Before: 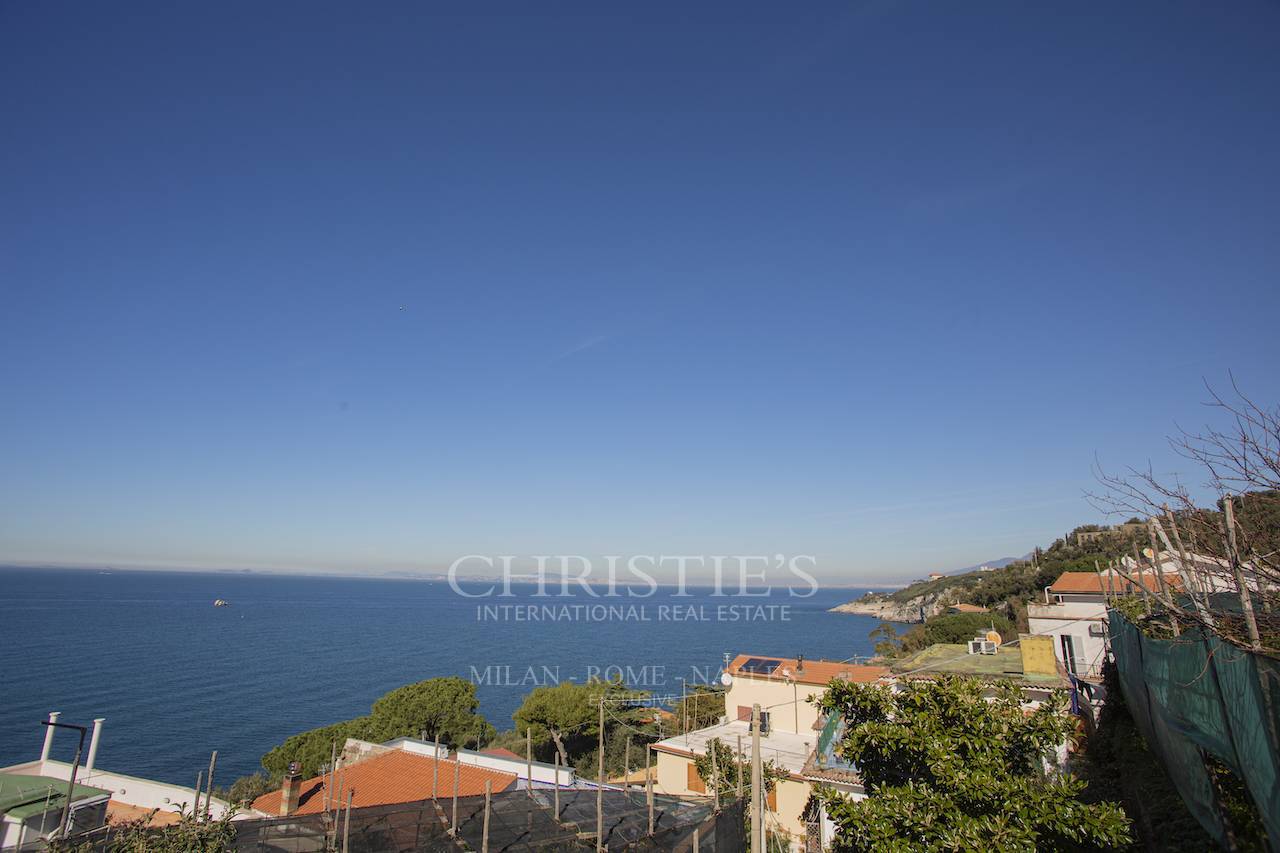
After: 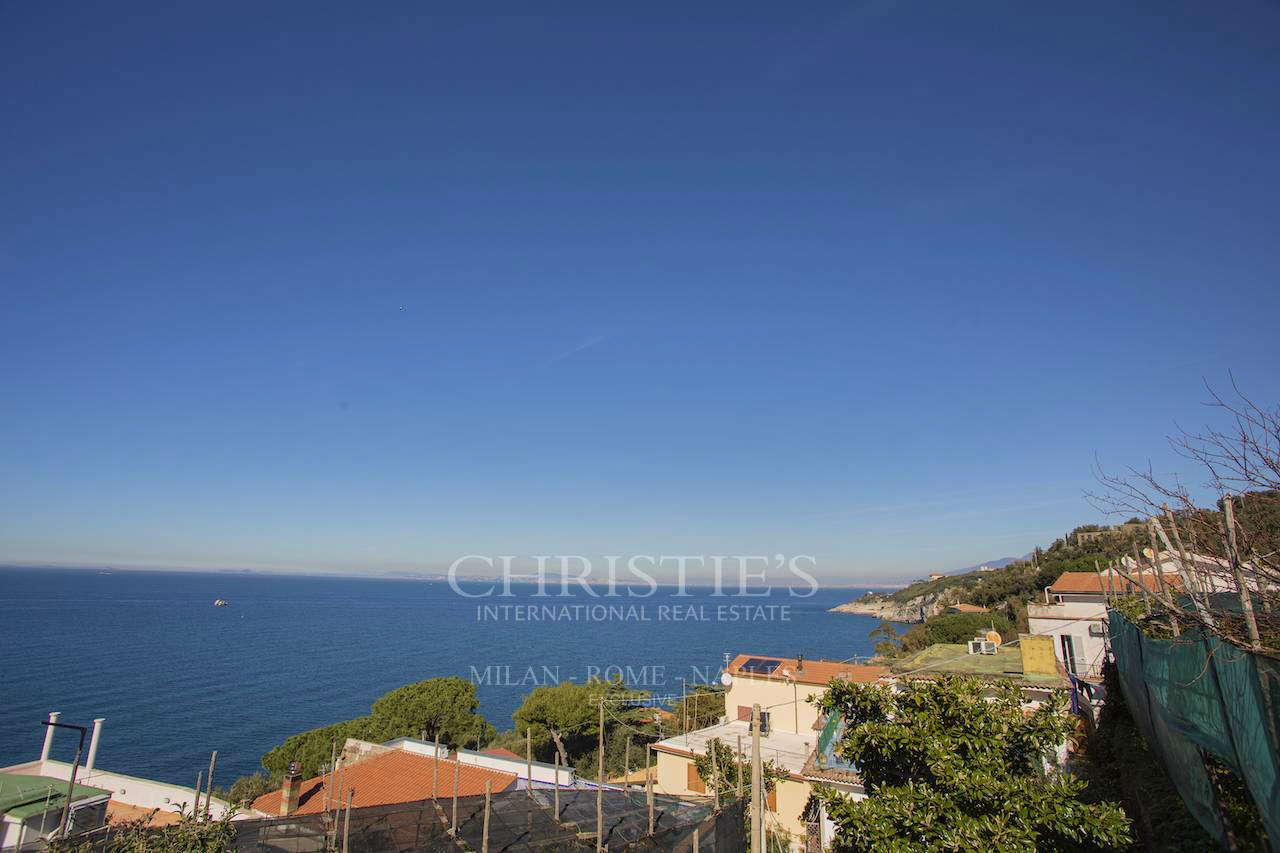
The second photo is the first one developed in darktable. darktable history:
shadows and highlights: shadows 24.5, highlights -78.15, soften with gaussian
velvia: on, module defaults
